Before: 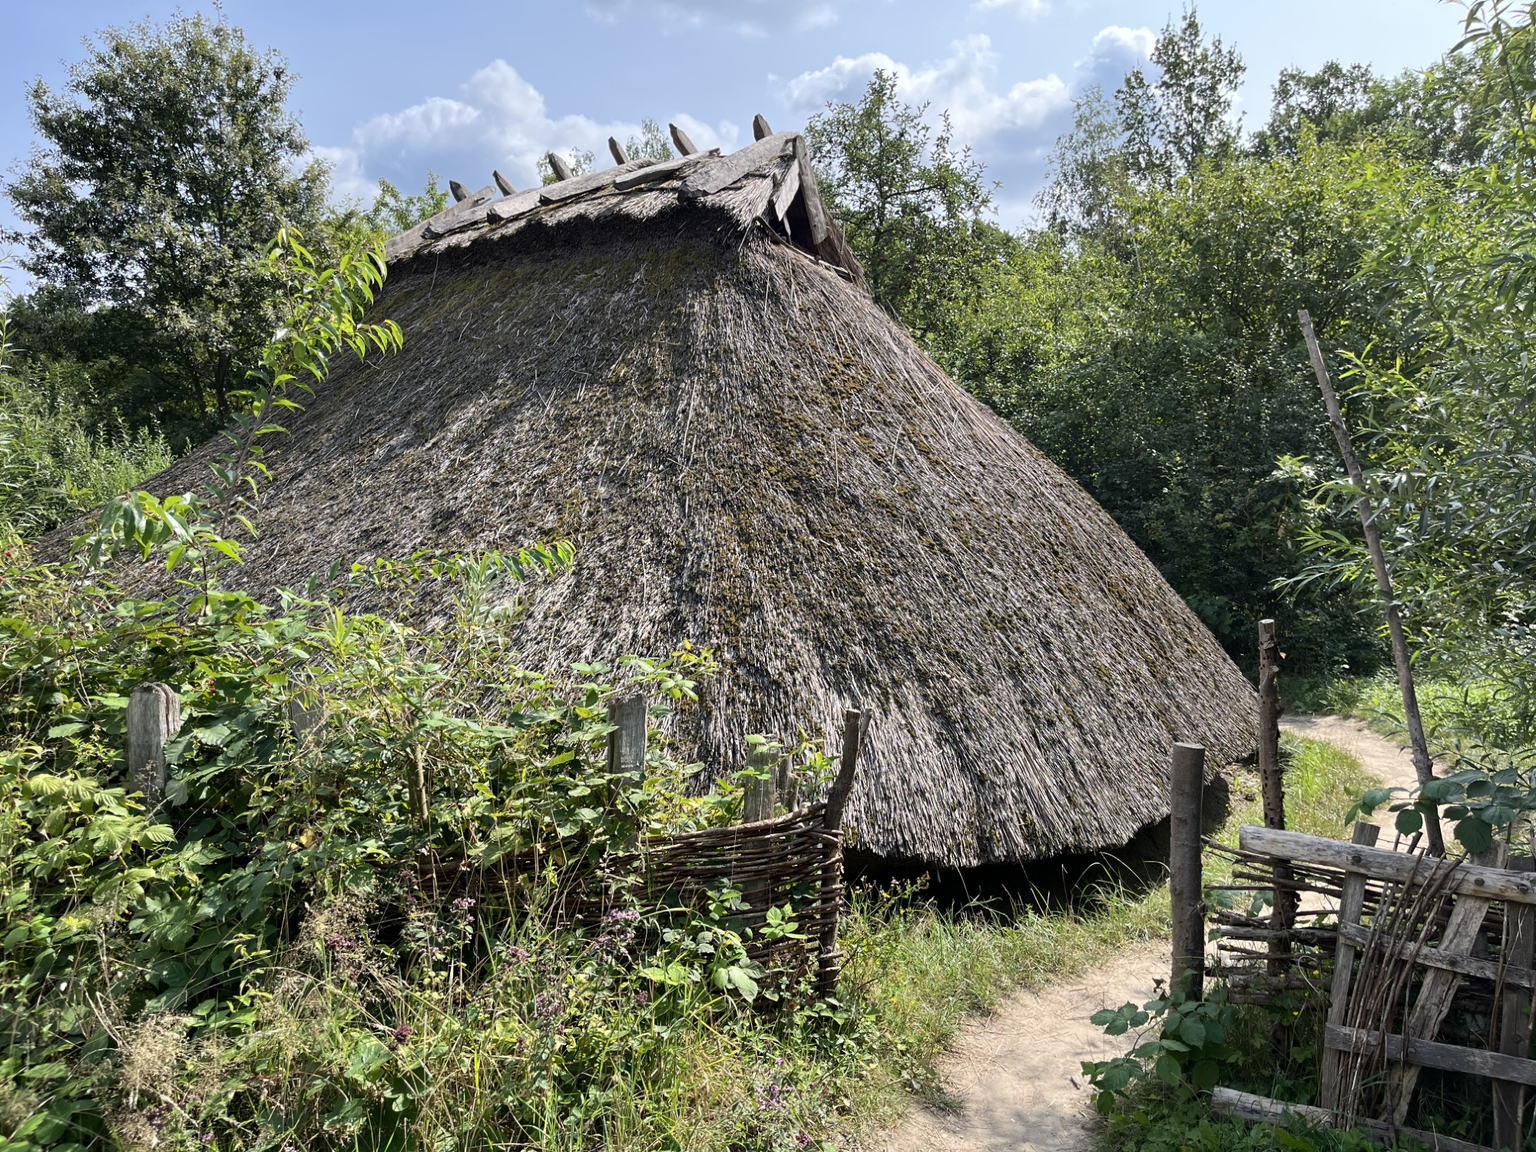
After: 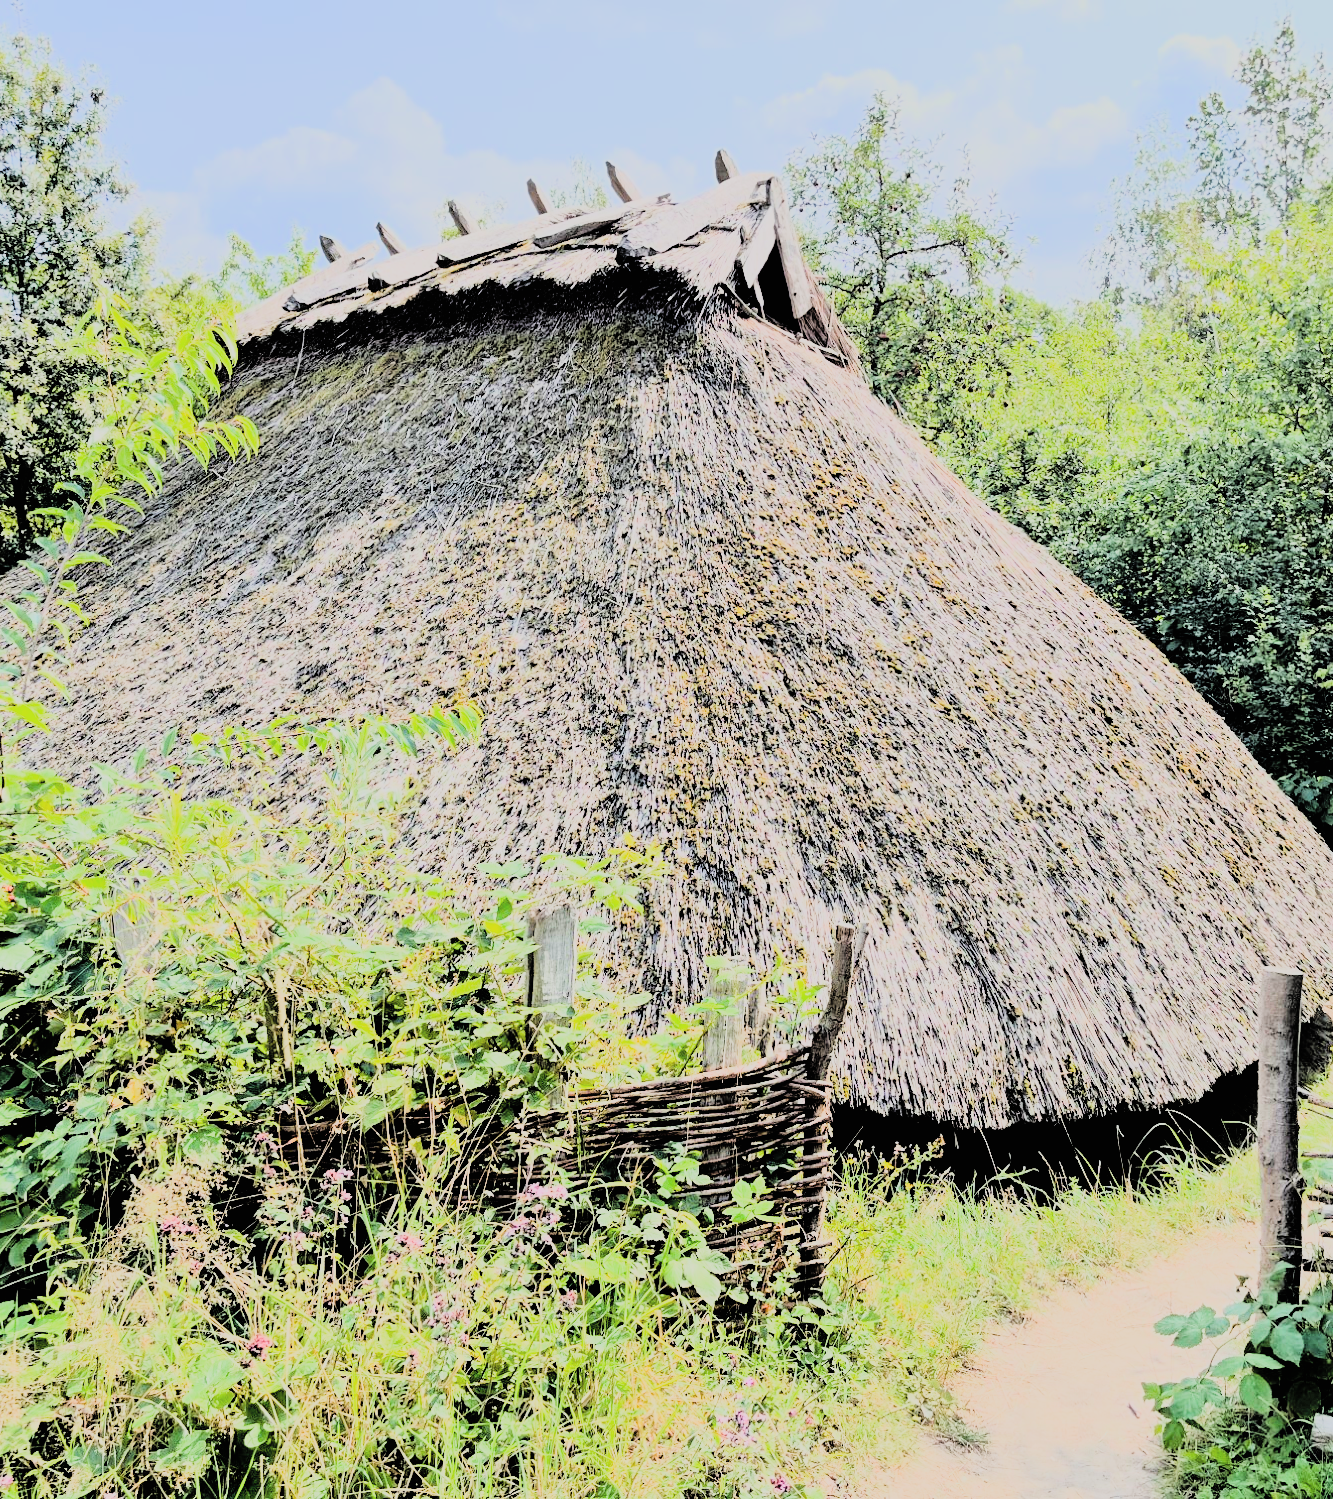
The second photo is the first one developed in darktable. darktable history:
contrast brightness saturation: brightness 0.13
crop and rotate: left 13.342%, right 19.991%
filmic rgb: black relative exposure -7.15 EV, white relative exposure 5.36 EV, hardness 3.02
tone equalizer: -7 EV 0.15 EV, -6 EV 0.6 EV, -5 EV 1.15 EV, -4 EV 1.33 EV, -3 EV 1.15 EV, -2 EV 0.6 EV, -1 EV 0.15 EV, mask exposure compensation -0.5 EV
exposure: black level correction 0.002, exposure 0.15 EV, compensate highlight preservation false
white balance: red 1, blue 1
rgb curve: curves: ch0 [(0, 0) (0.21, 0.15) (0.24, 0.21) (0.5, 0.75) (0.75, 0.96) (0.89, 0.99) (1, 1)]; ch1 [(0, 0.02) (0.21, 0.13) (0.25, 0.2) (0.5, 0.67) (0.75, 0.9) (0.89, 0.97) (1, 1)]; ch2 [(0, 0.02) (0.21, 0.13) (0.25, 0.2) (0.5, 0.67) (0.75, 0.9) (0.89, 0.97) (1, 1)], compensate middle gray true
